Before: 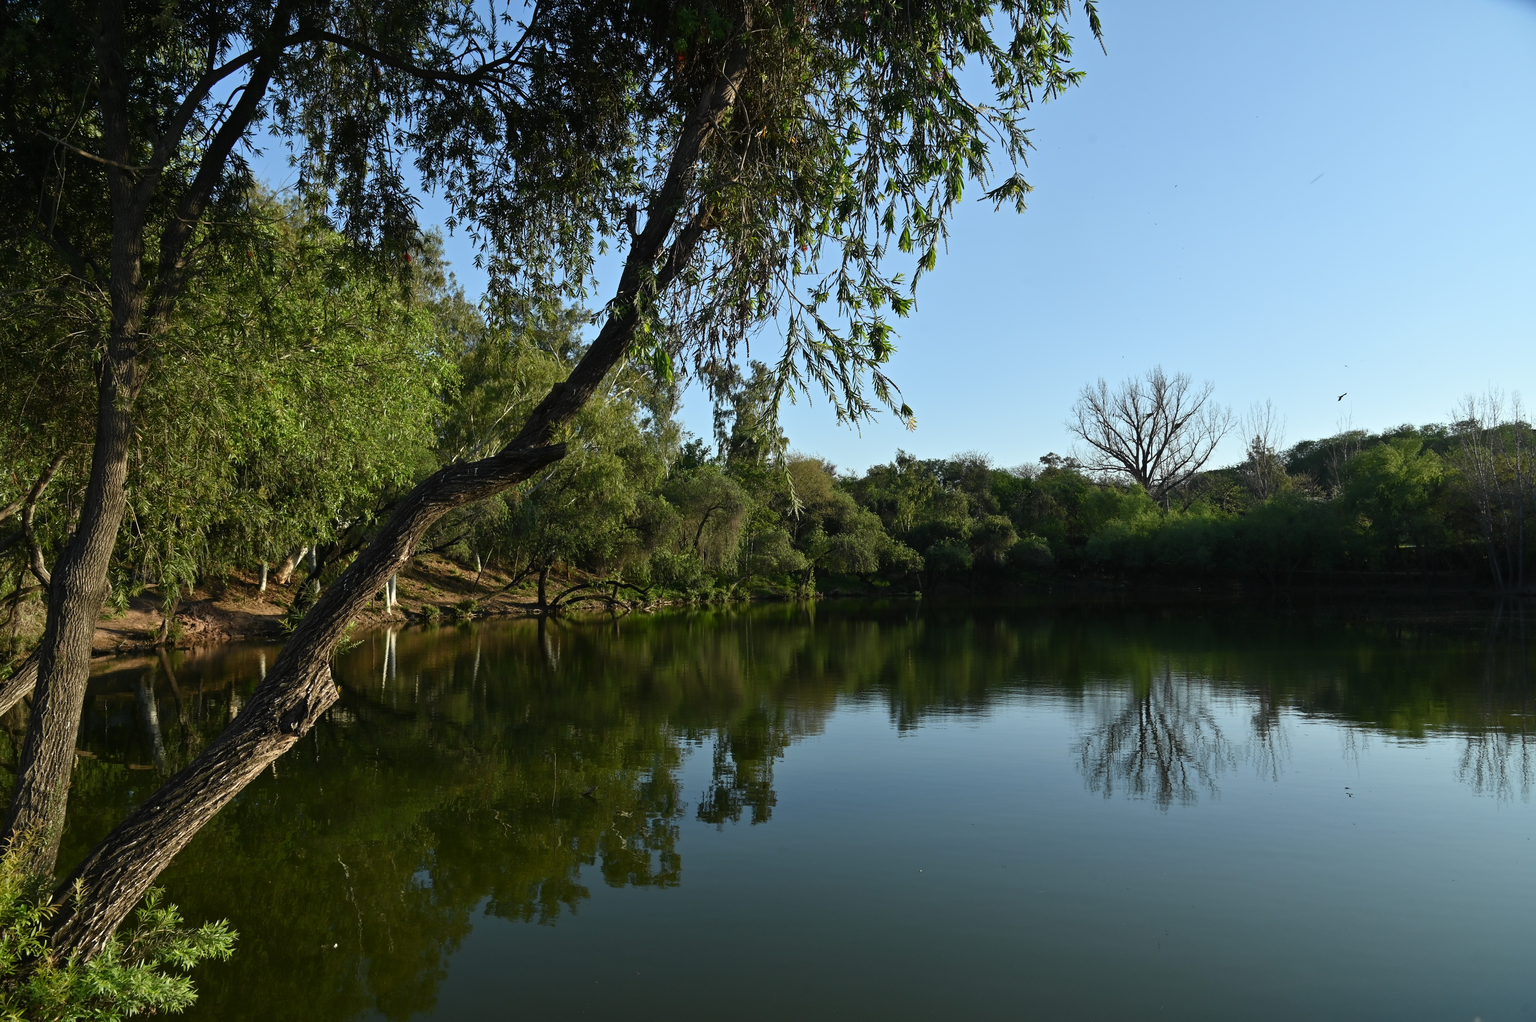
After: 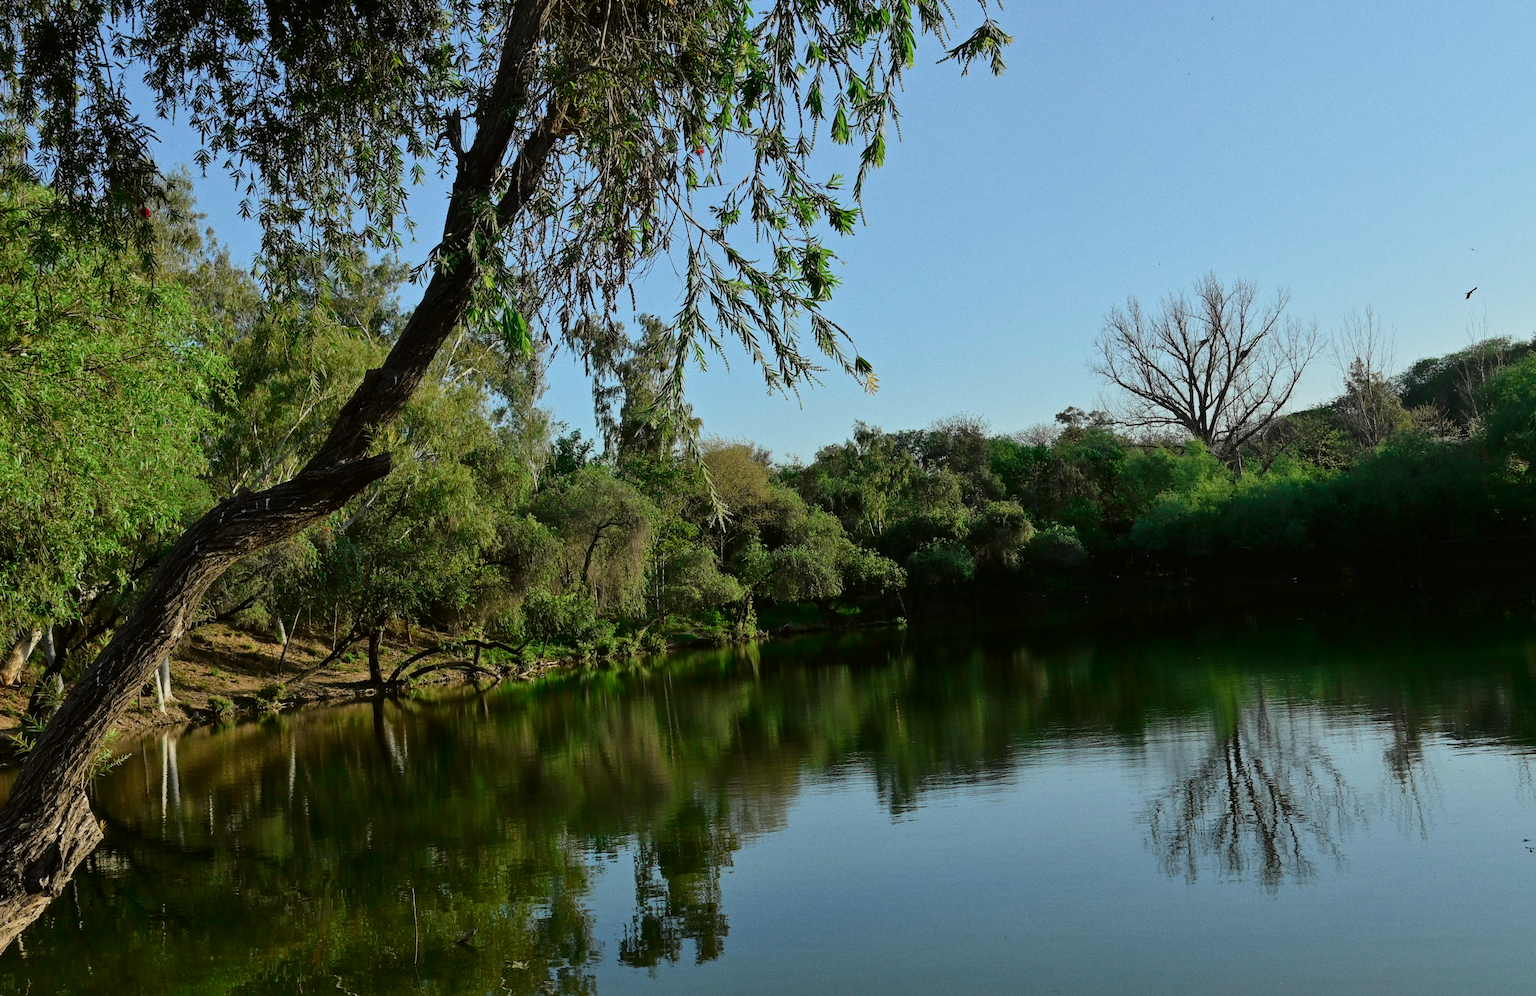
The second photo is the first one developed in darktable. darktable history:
rotate and perspective: rotation -5°, crop left 0.05, crop right 0.952, crop top 0.11, crop bottom 0.89
crop: left 16.768%, top 8.653%, right 8.362%, bottom 12.485%
grain: coarseness 0.47 ISO
tone curve: curves: ch0 [(0, 0) (0.068, 0.031) (0.175, 0.139) (0.32, 0.345) (0.495, 0.544) (0.748, 0.762) (0.993, 0.954)]; ch1 [(0, 0) (0.294, 0.184) (0.34, 0.303) (0.371, 0.344) (0.441, 0.408) (0.477, 0.474) (0.499, 0.5) (0.529, 0.523) (0.677, 0.762) (1, 1)]; ch2 [(0, 0) (0.431, 0.419) (0.495, 0.502) (0.524, 0.534) (0.557, 0.56) (0.634, 0.654) (0.728, 0.722) (1, 1)], color space Lab, independent channels, preserve colors none
tone equalizer: -8 EV 0.25 EV, -7 EV 0.417 EV, -6 EV 0.417 EV, -5 EV 0.25 EV, -3 EV -0.25 EV, -2 EV -0.417 EV, -1 EV -0.417 EV, +0 EV -0.25 EV, edges refinement/feathering 500, mask exposure compensation -1.57 EV, preserve details guided filter
exposure: compensate highlight preservation false
